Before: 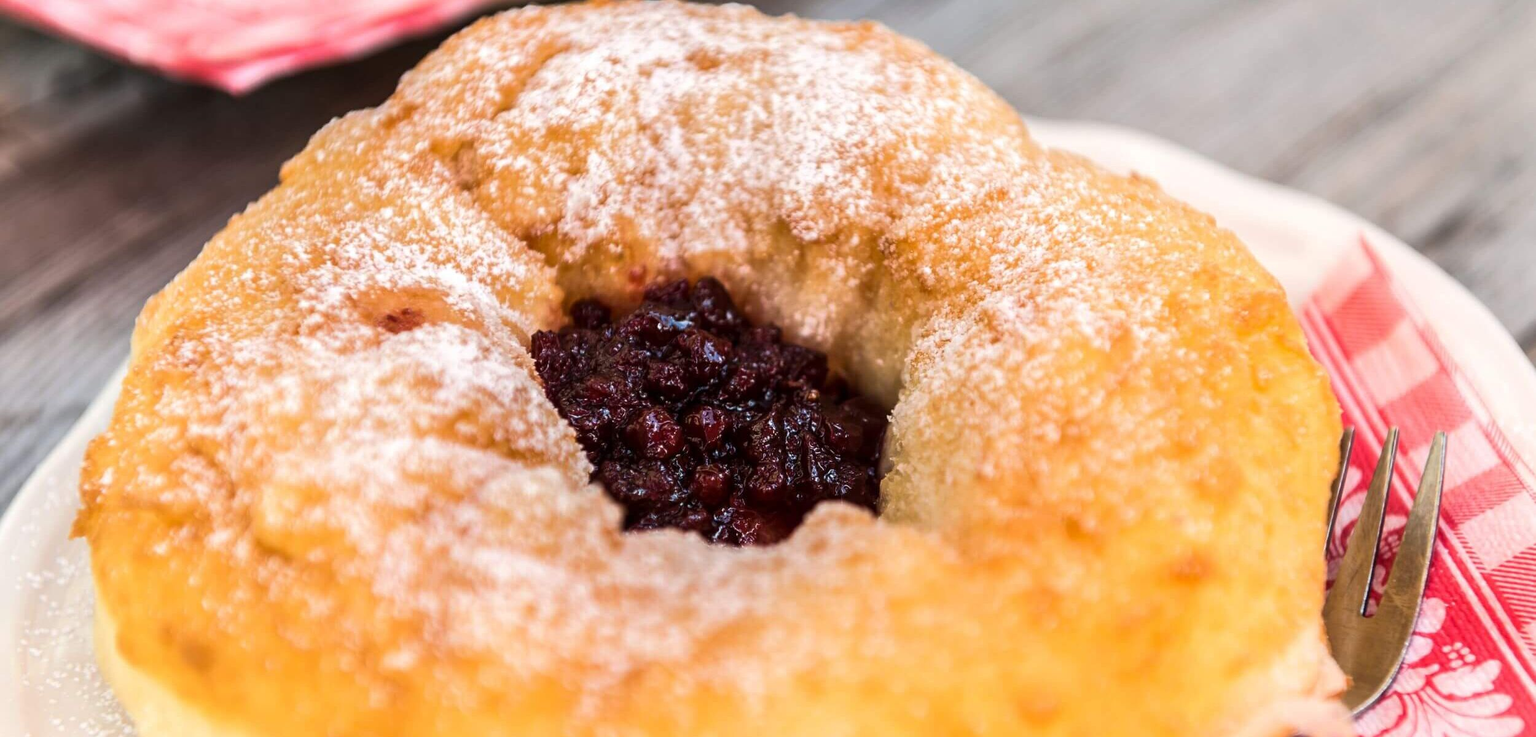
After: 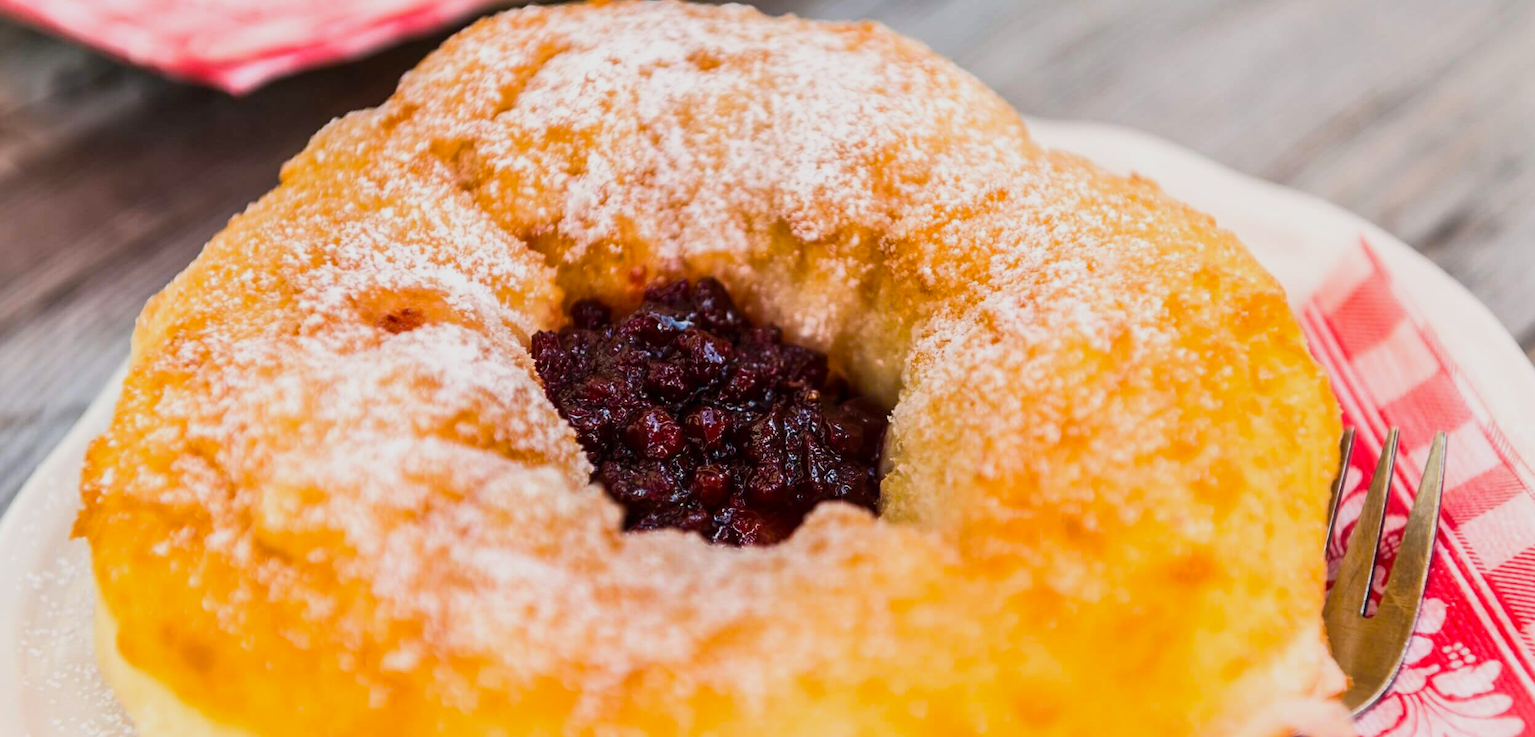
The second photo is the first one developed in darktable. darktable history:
color balance: output saturation 120%
sigmoid: contrast 1.22, skew 0.65
